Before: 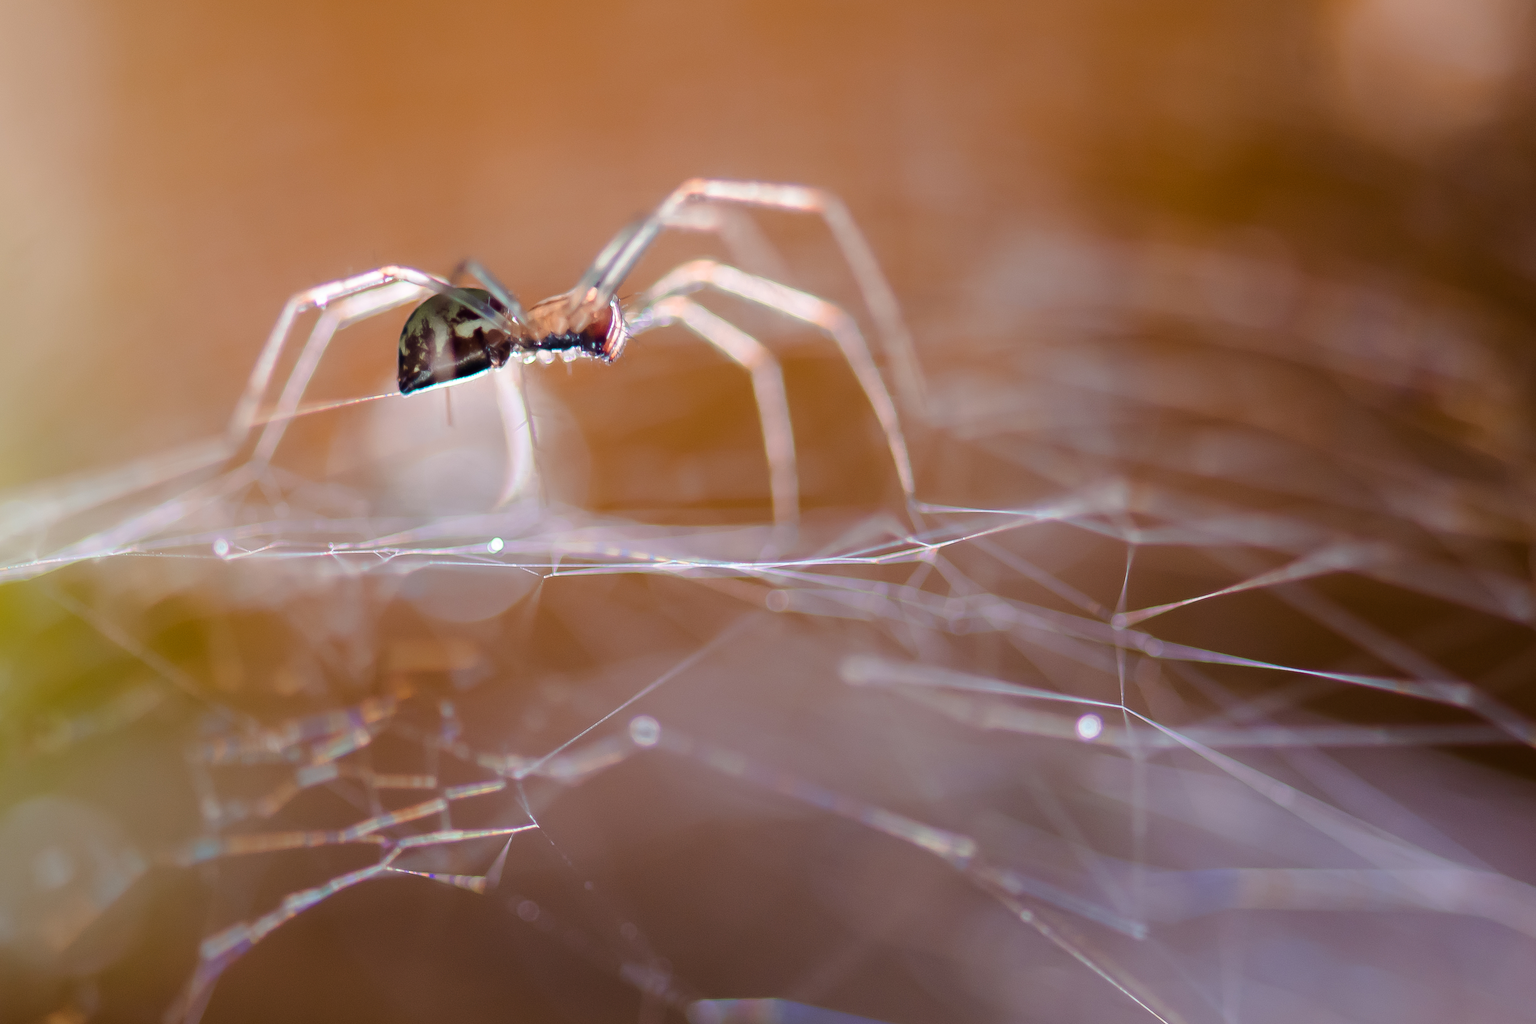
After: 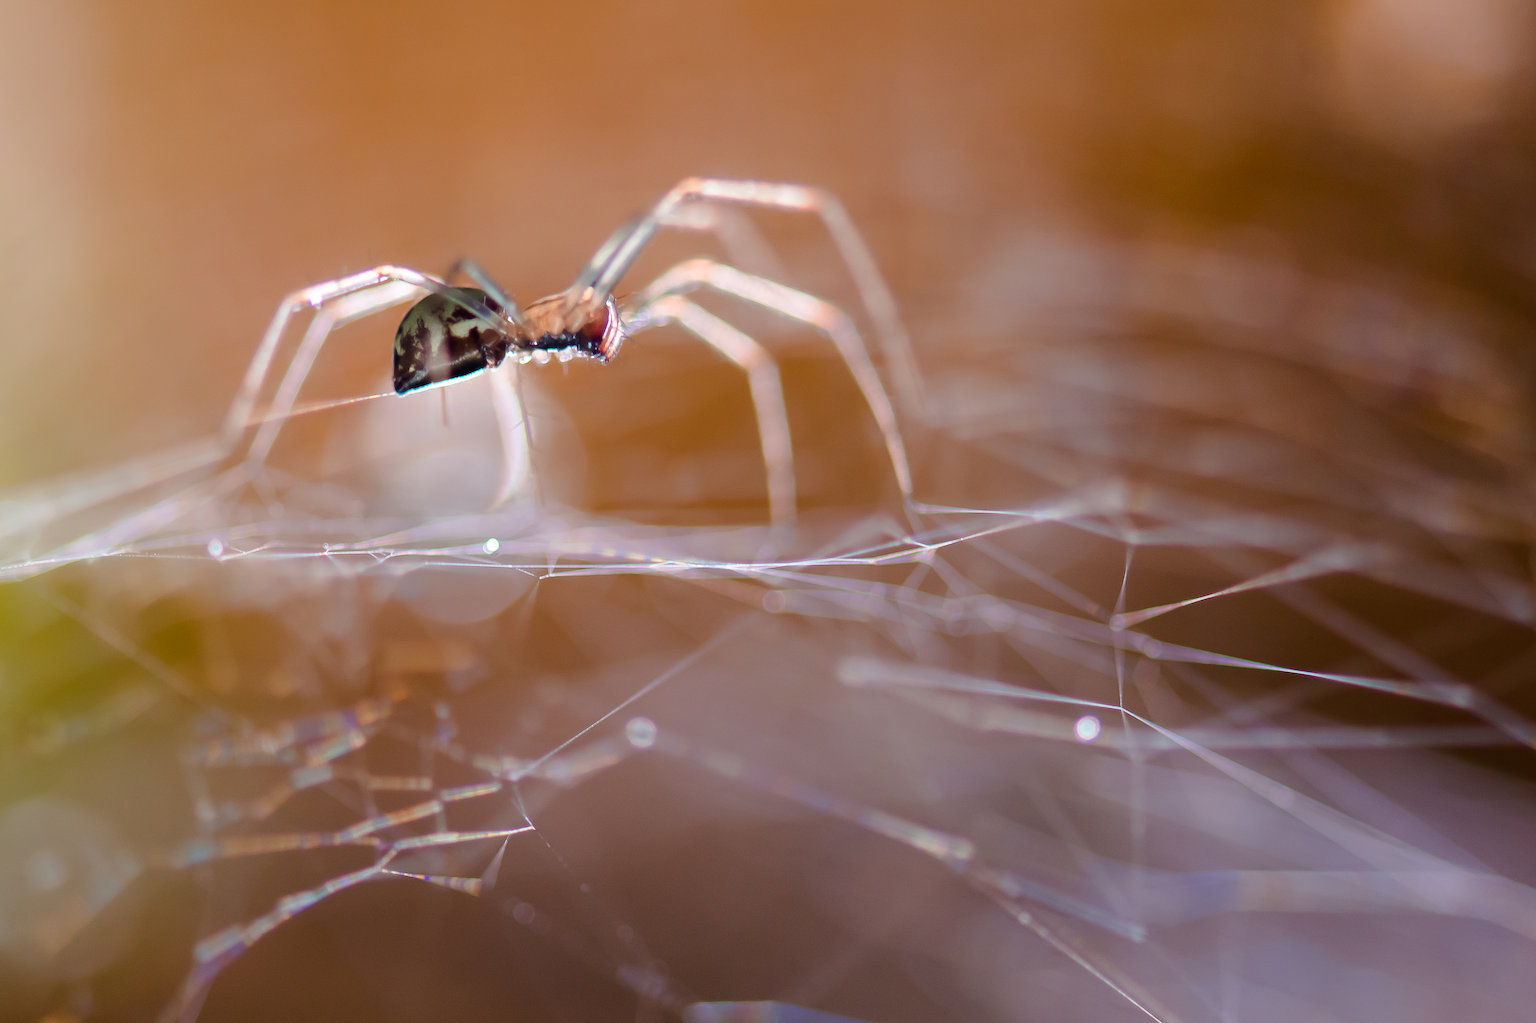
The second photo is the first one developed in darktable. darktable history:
crop and rotate: left 0.477%, top 0.233%, bottom 0.25%
